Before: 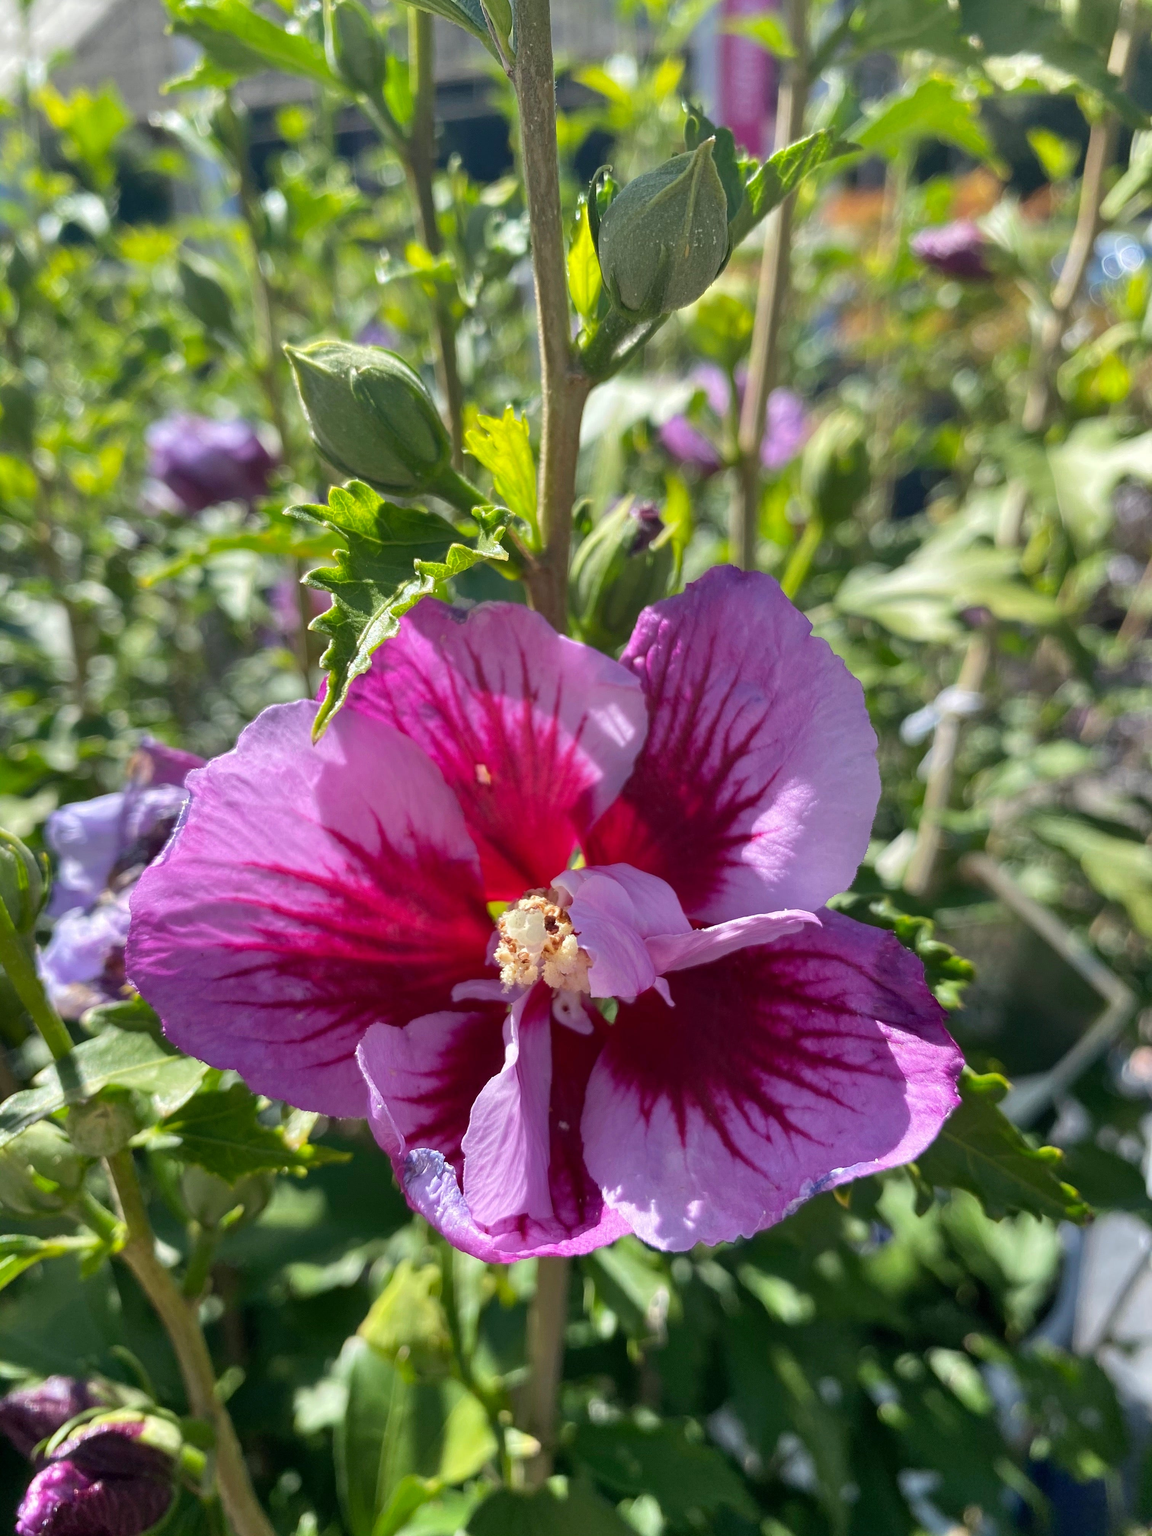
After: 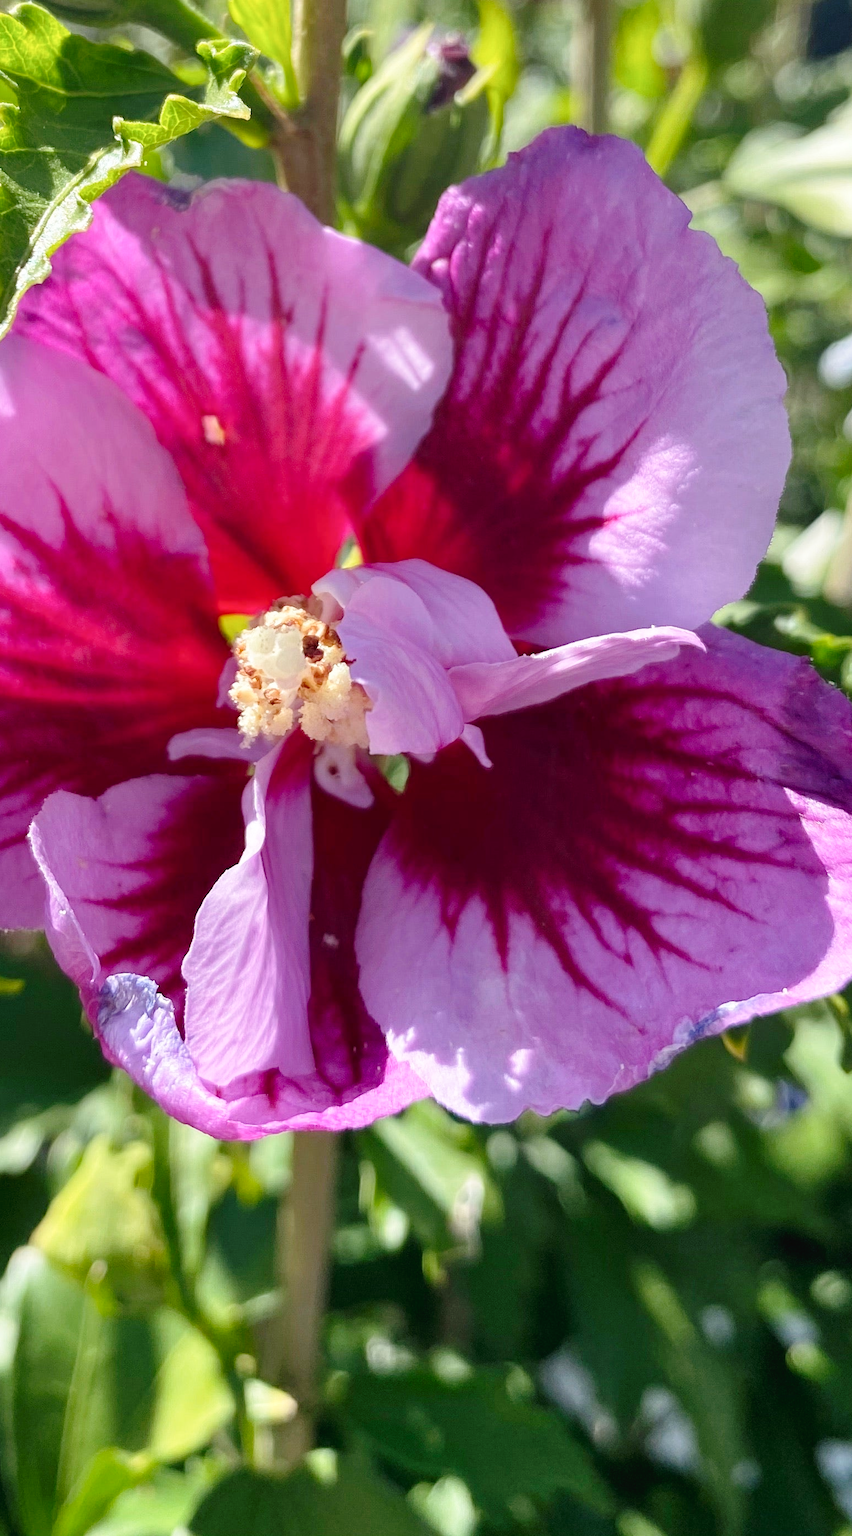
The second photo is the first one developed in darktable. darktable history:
tone curve: curves: ch0 [(0, 0) (0.003, 0.023) (0.011, 0.025) (0.025, 0.029) (0.044, 0.047) (0.069, 0.079) (0.1, 0.113) (0.136, 0.152) (0.177, 0.199) (0.224, 0.26) (0.277, 0.333) (0.335, 0.404) (0.399, 0.48) (0.468, 0.559) (0.543, 0.635) (0.623, 0.713) (0.709, 0.797) (0.801, 0.879) (0.898, 0.953) (1, 1)], preserve colors none
crop and rotate: left 29.237%, top 31.152%, right 19.807%
